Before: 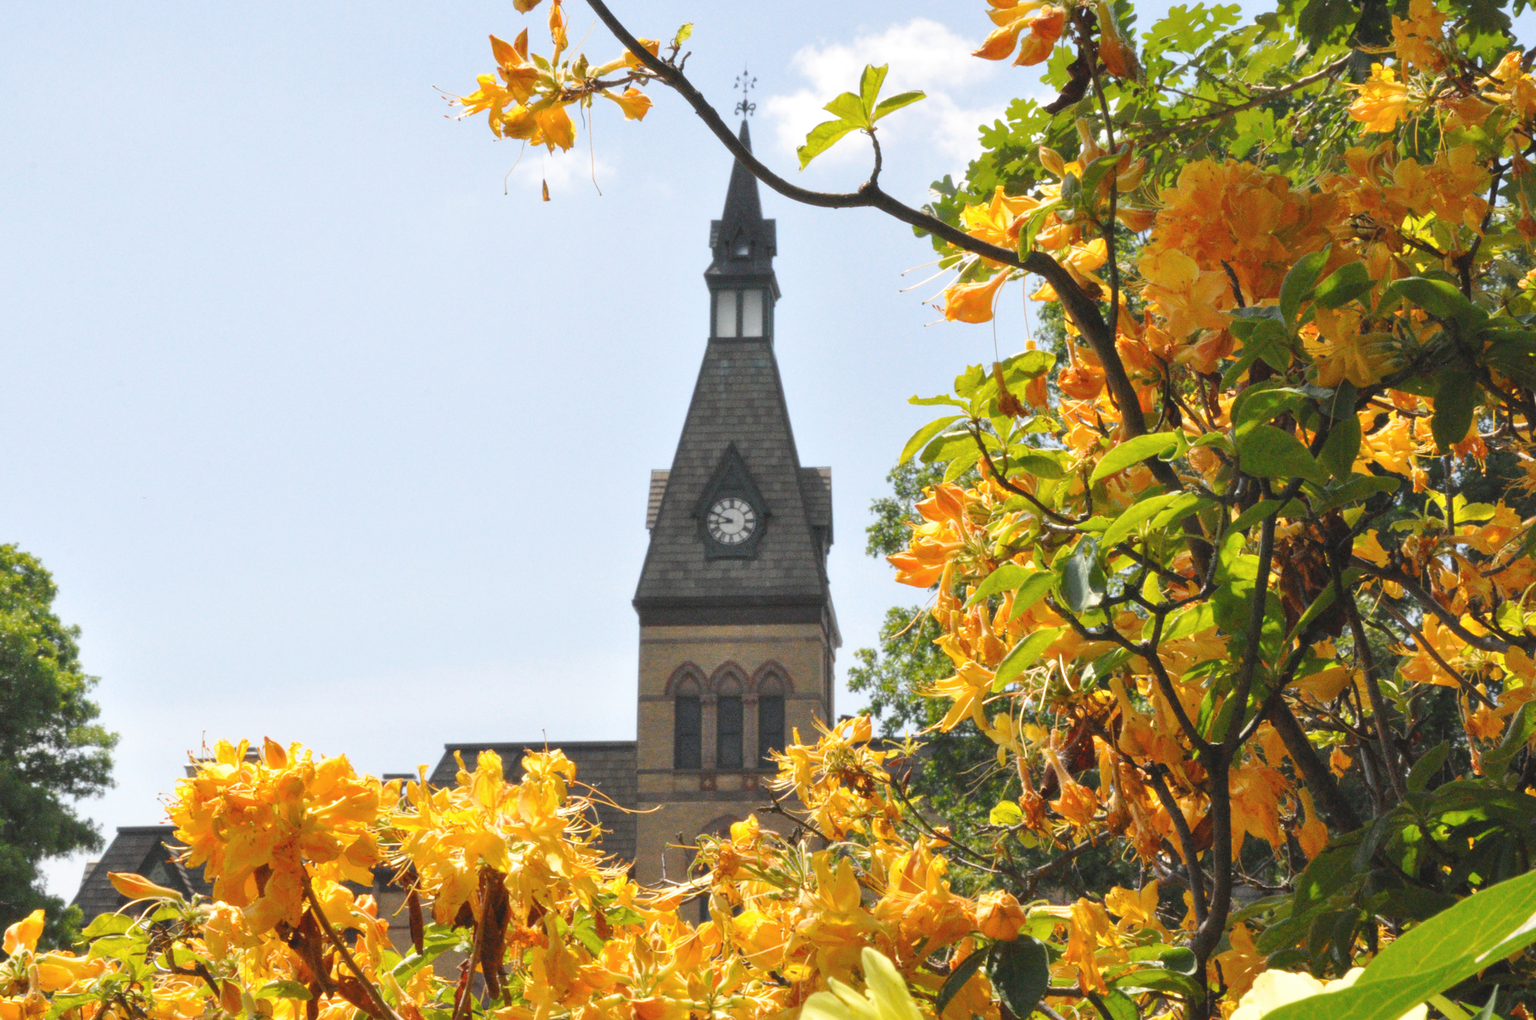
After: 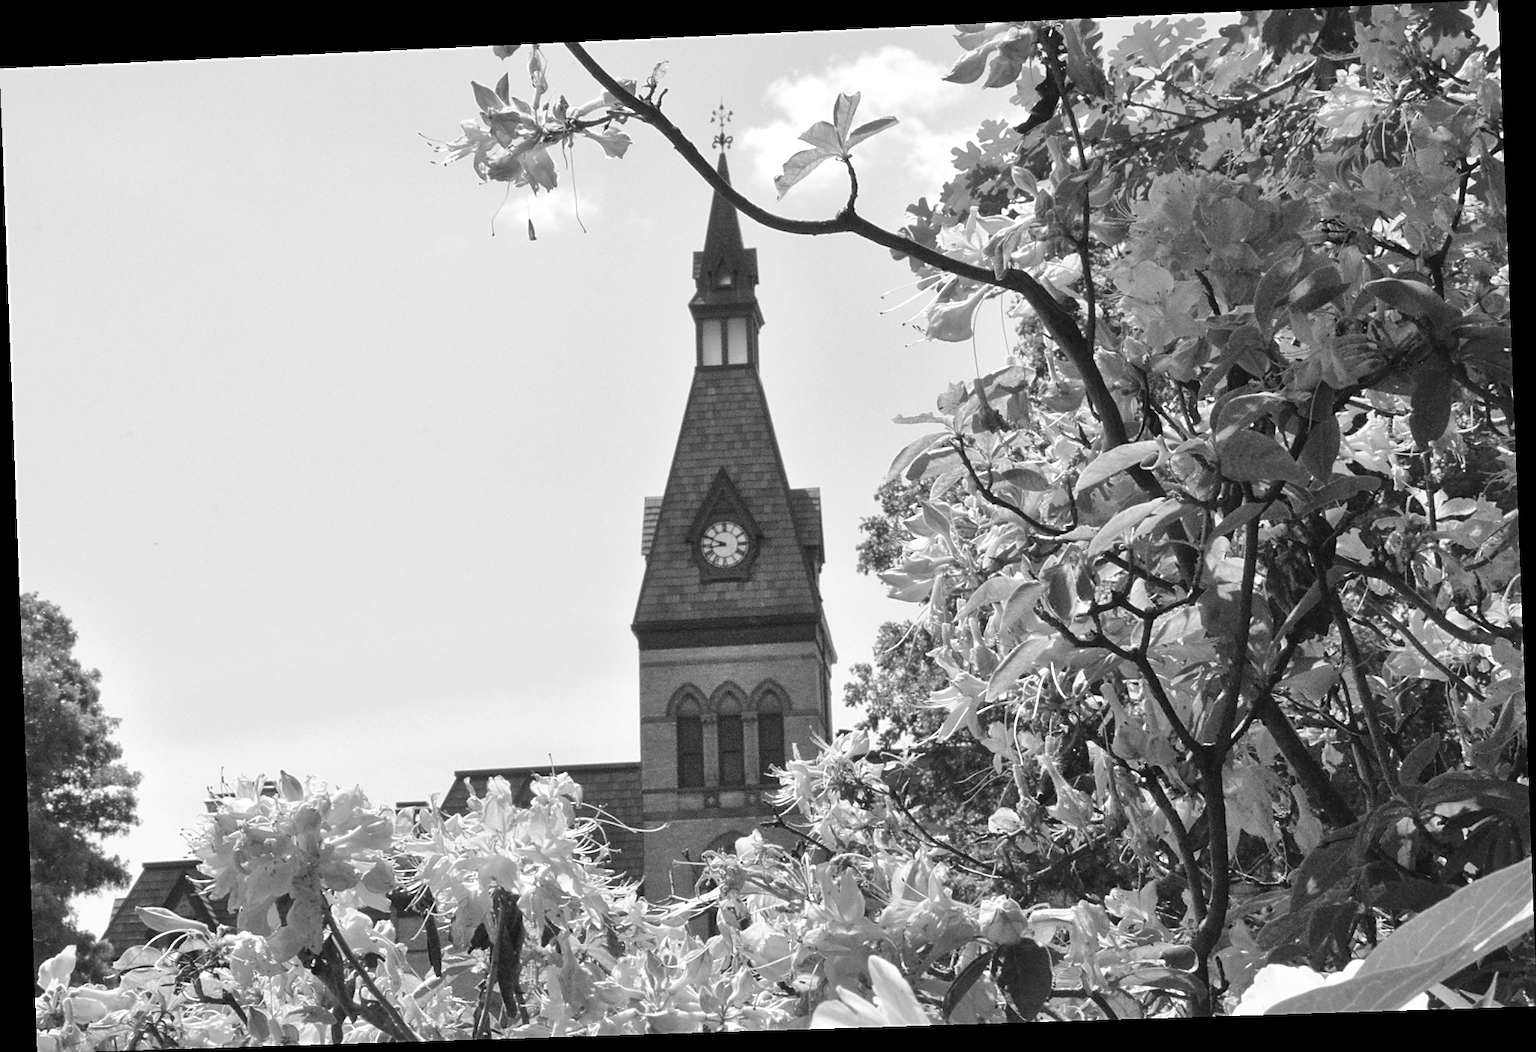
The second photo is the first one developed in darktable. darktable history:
rotate and perspective: rotation -2.22°, lens shift (horizontal) -0.022, automatic cropping off
monochrome: on, module defaults
white balance: red 0.983, blue 1.036
sharpen: on, module defaults
local contrast: mode bilateral grid, contrast 20, coarseness 50, detail 141%, midtone range 0.2
